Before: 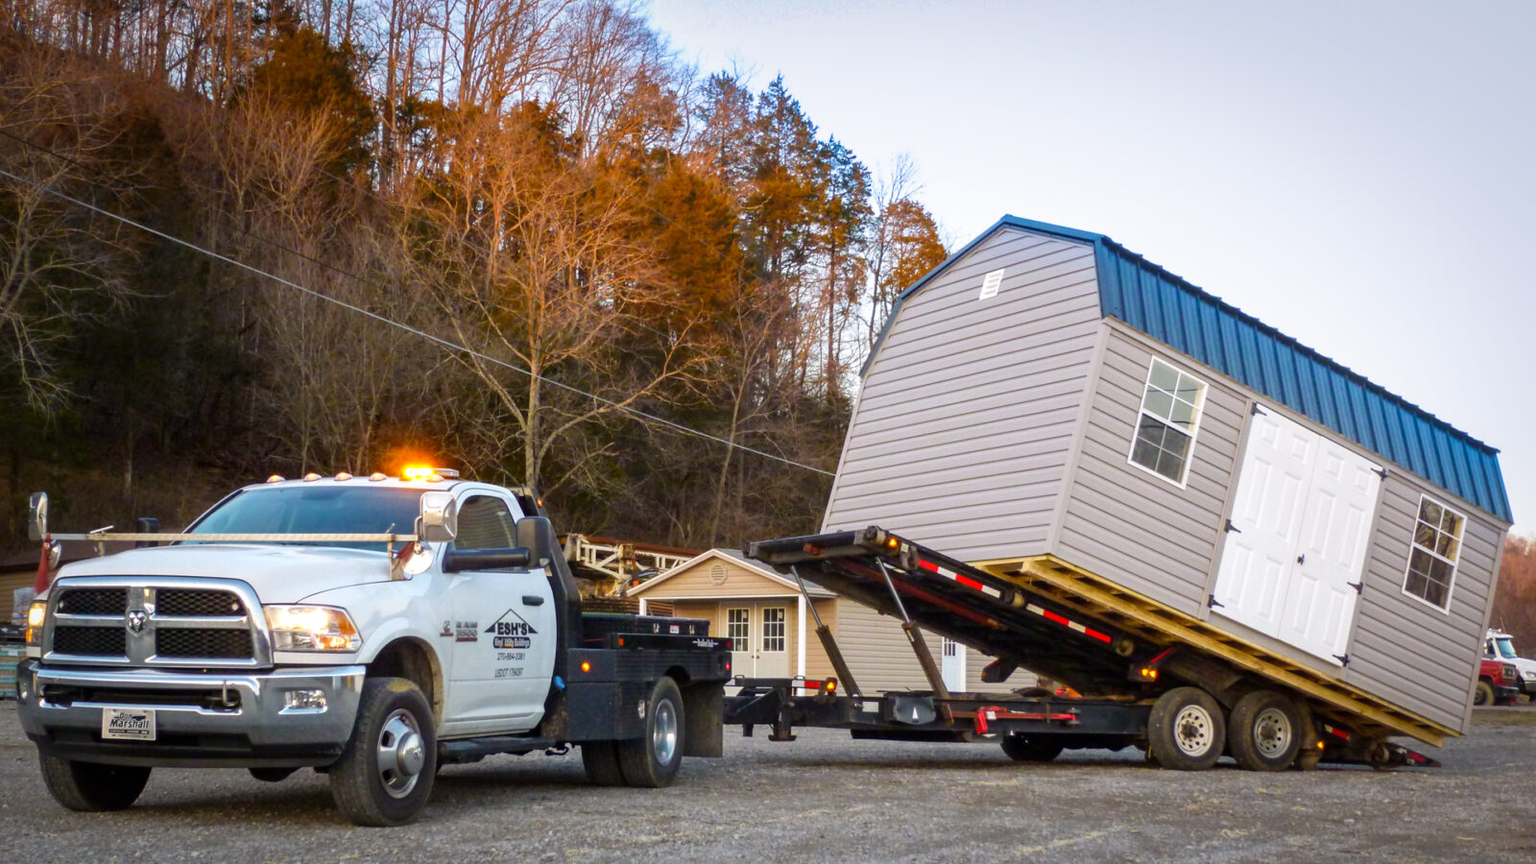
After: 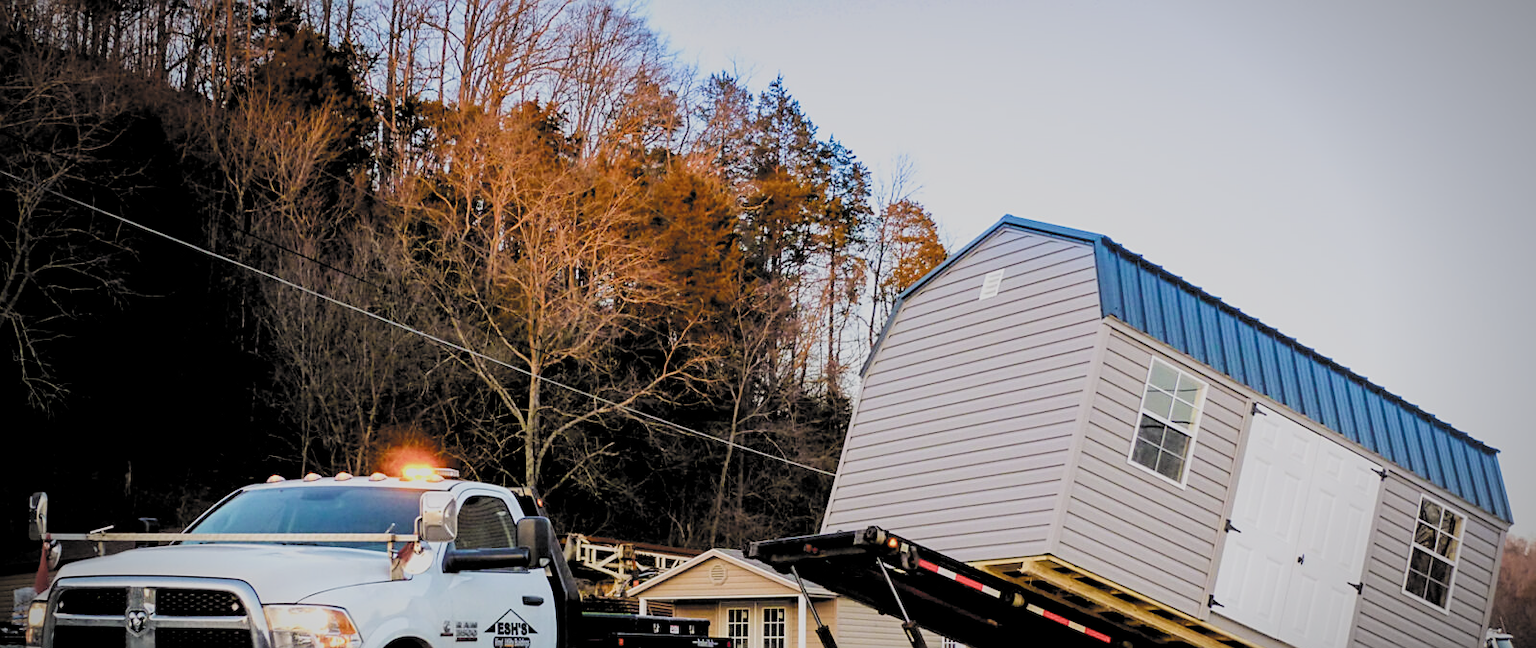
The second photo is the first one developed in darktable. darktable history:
filmic rgb: black relative exposure -2.82 EV, white relative exposure 4.56 EV, threshold 2.95 EV, hardness 1.77, contrast 1.249, color science v5 (2021), contrast in shadows safe, contrast in highlights safe, enable highlight reconstruction true
sharpen: on, module defaults
crop: bottom 24.984%
vignetting: fall-off start 78.95%, width/height ratio 1.328, unbound false
